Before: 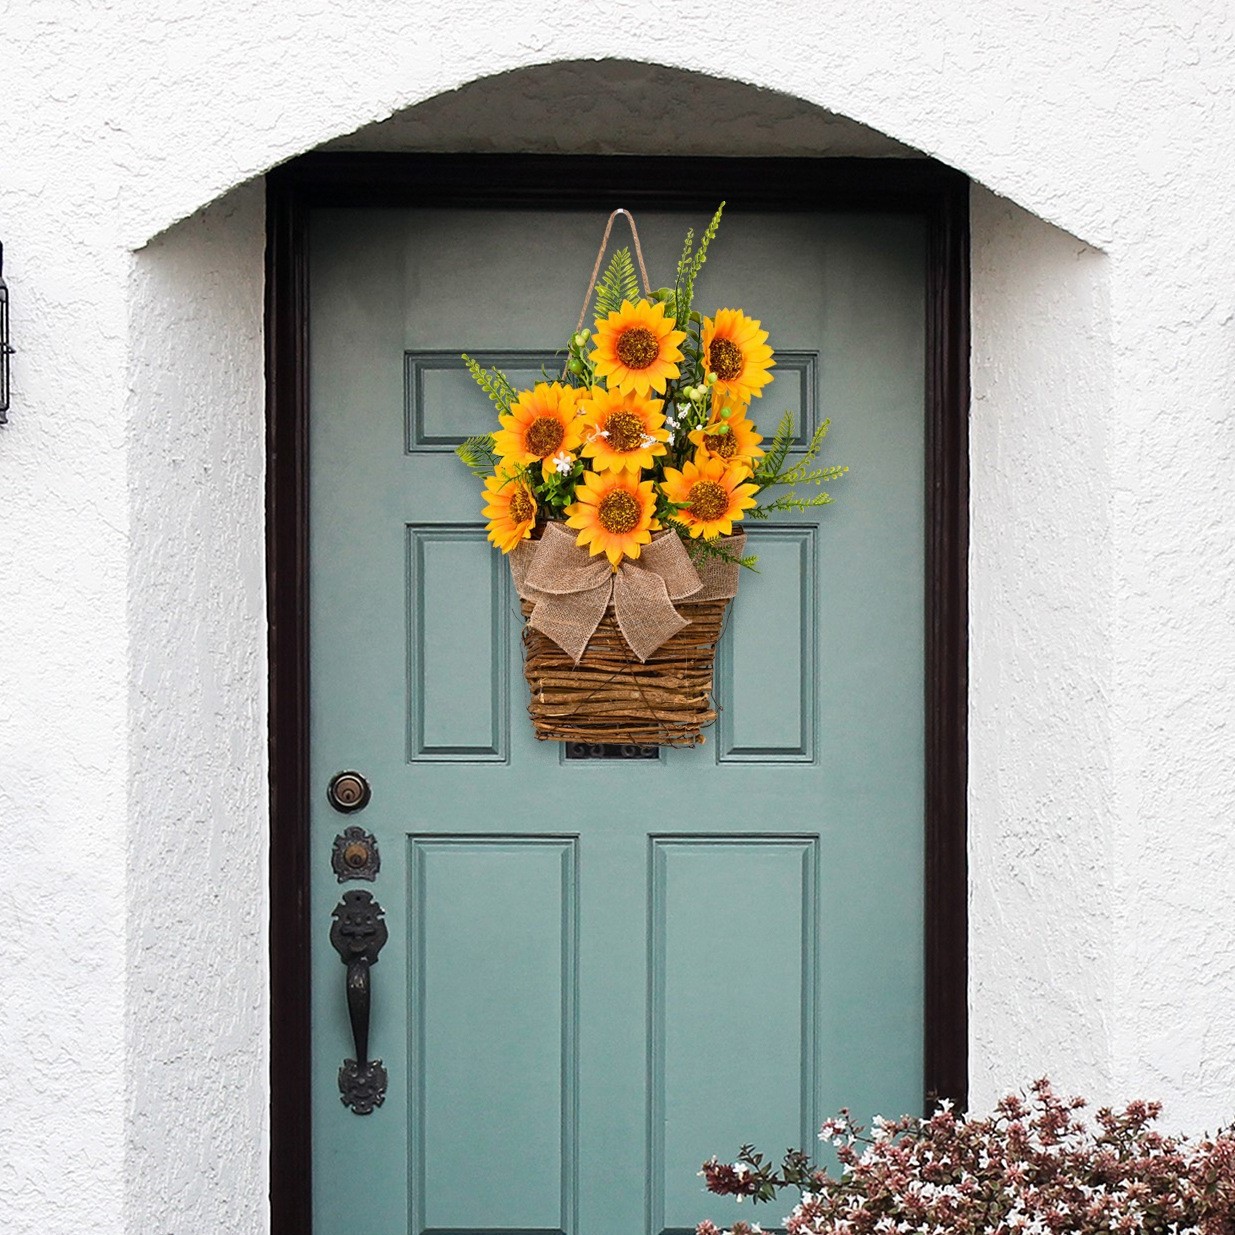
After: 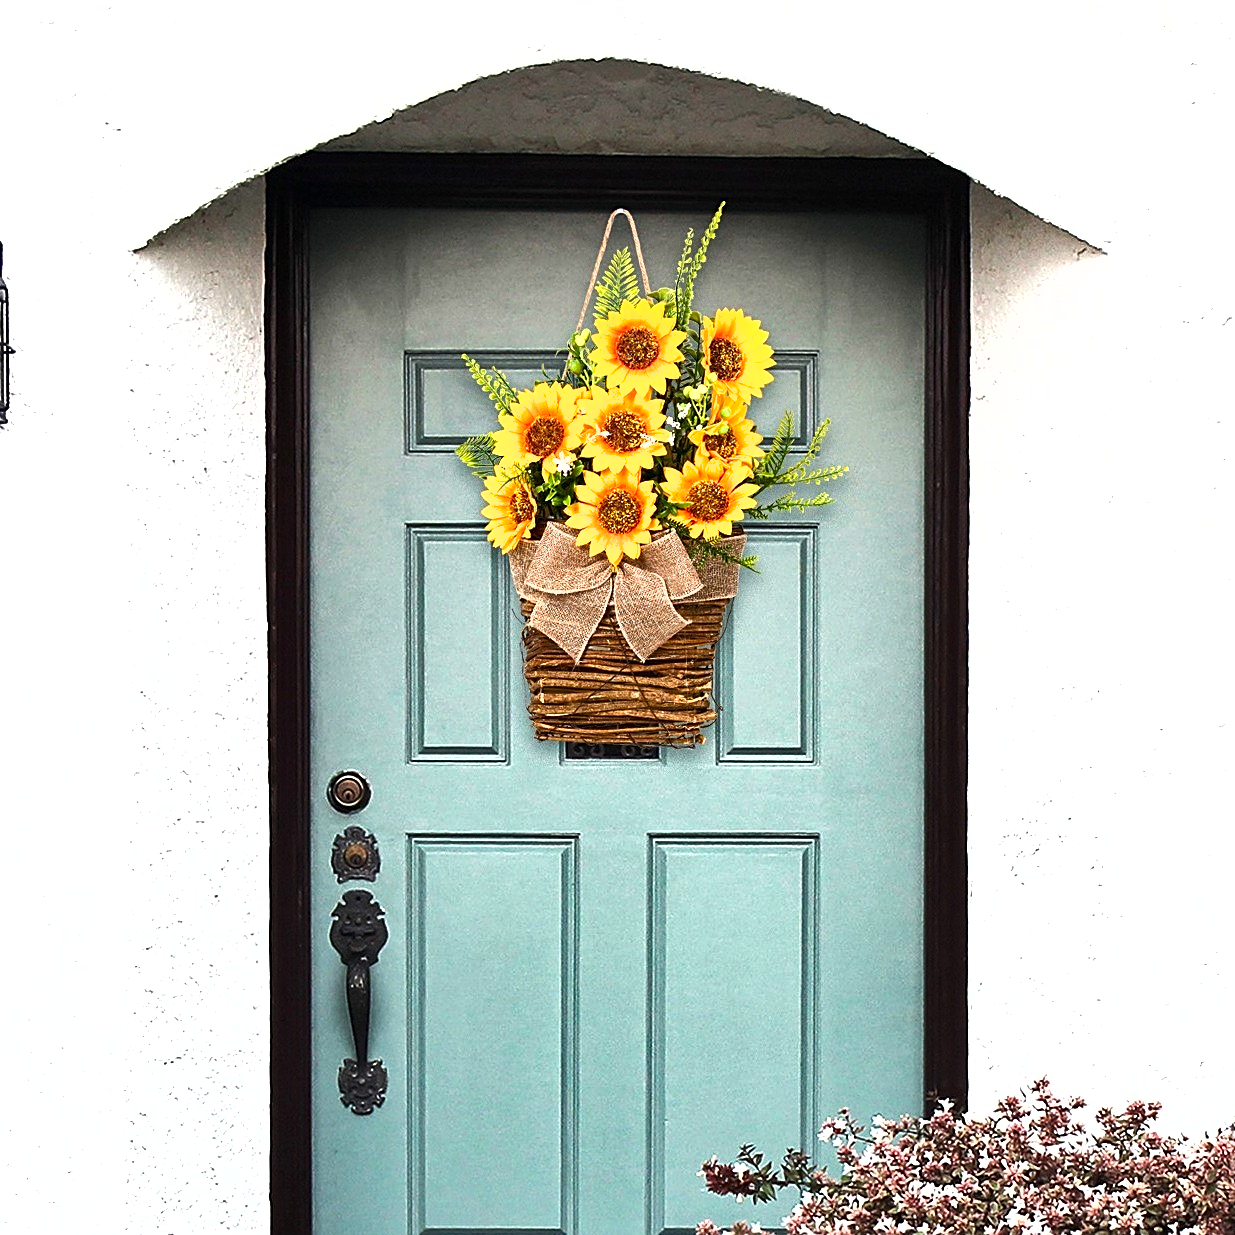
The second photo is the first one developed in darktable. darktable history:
shadows and highlights: radius 108.52, shadows 23.73, highlights -59.32, low approximation 0.01, soften with gaussian
exposure: black level correction 0, exposure 0.7 EV, compensate exposure bias true, compensate highlight preservation false
tone equalizer: -8 EV -0.417 EV, -7 EV -0.389 EV, -6 EV -0.333 EV, -5 EV -0.222 EV, -3 EV 0.222 EV, -2 EV 0.333 EV, -1 EV 0.389 EV, +0 EV 0.417 EV, edges refinement/feathering 500, mask exposure compensation -1.57 EV, preserve details no
sharpen: on, module defaults
